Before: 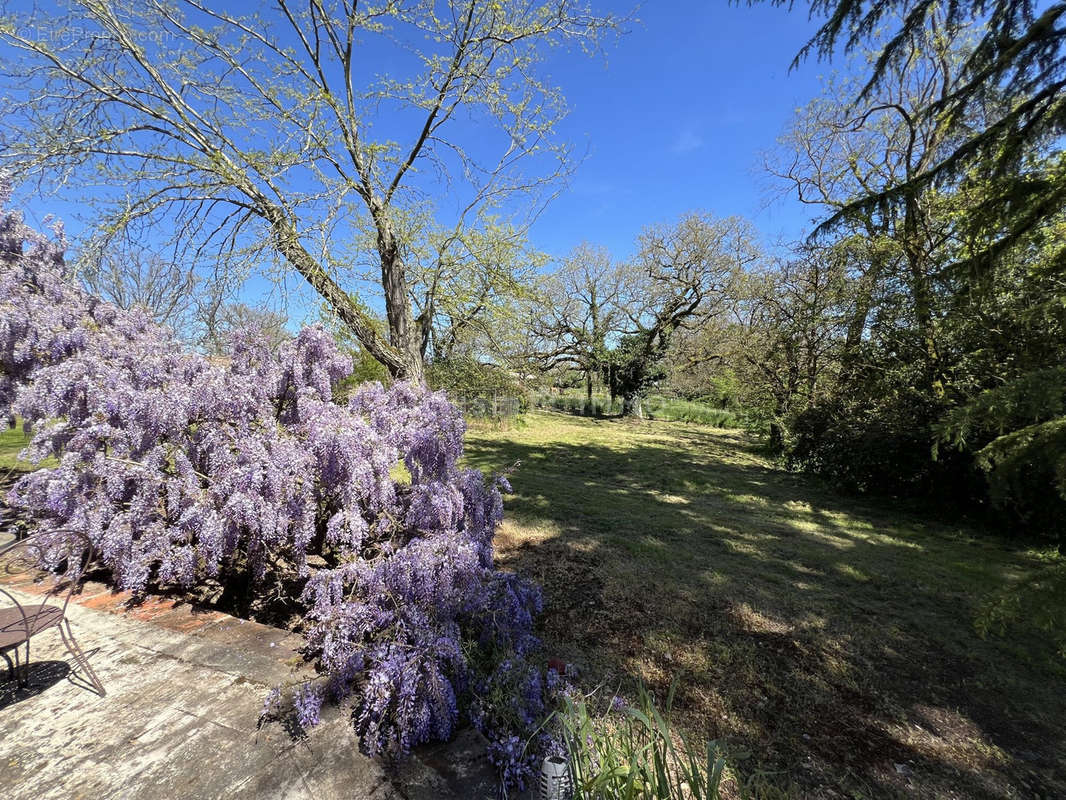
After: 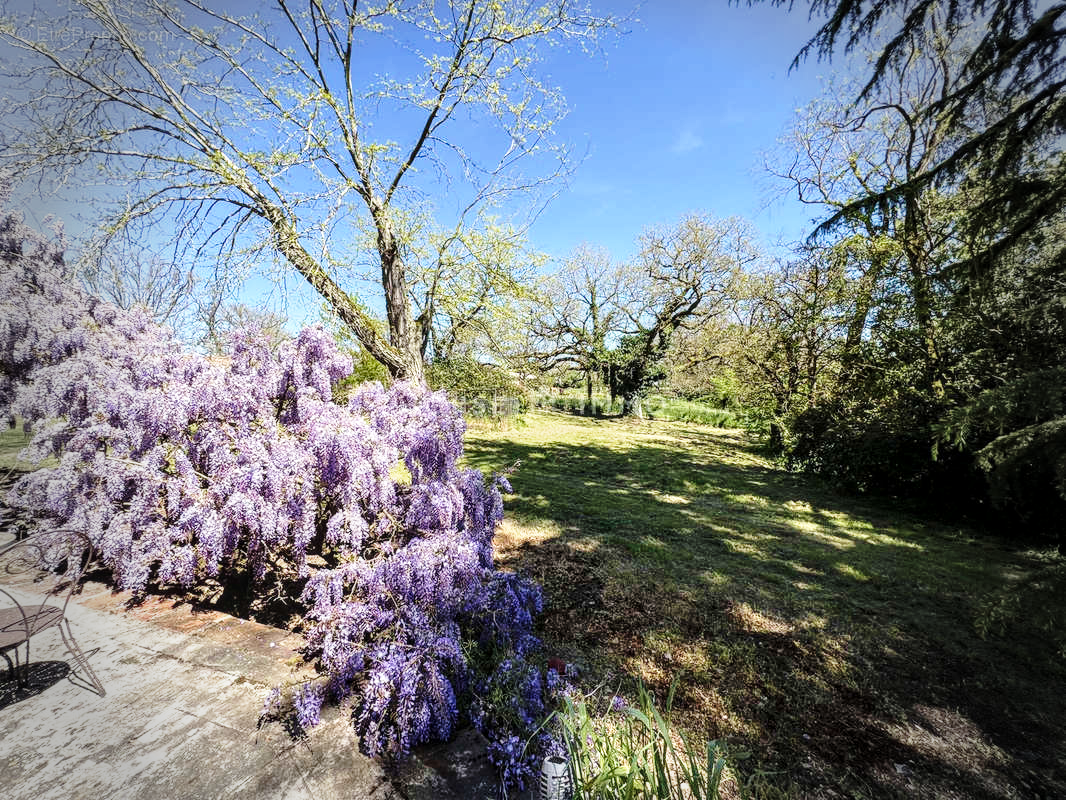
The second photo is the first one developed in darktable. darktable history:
vignetting: fall-off start 68.79%, fall-off radius 28.96%, width/height ratio 0.986, shape 0.847
base curve: curves: ch0 [(0, 0) (0.028, 0.03) (0.121, 0.232) (0.46, 0.748) (0.859, 0.968) (1, 1)], preserve colors none
velvia: on, module defaults
local contrast: on, module defaults
